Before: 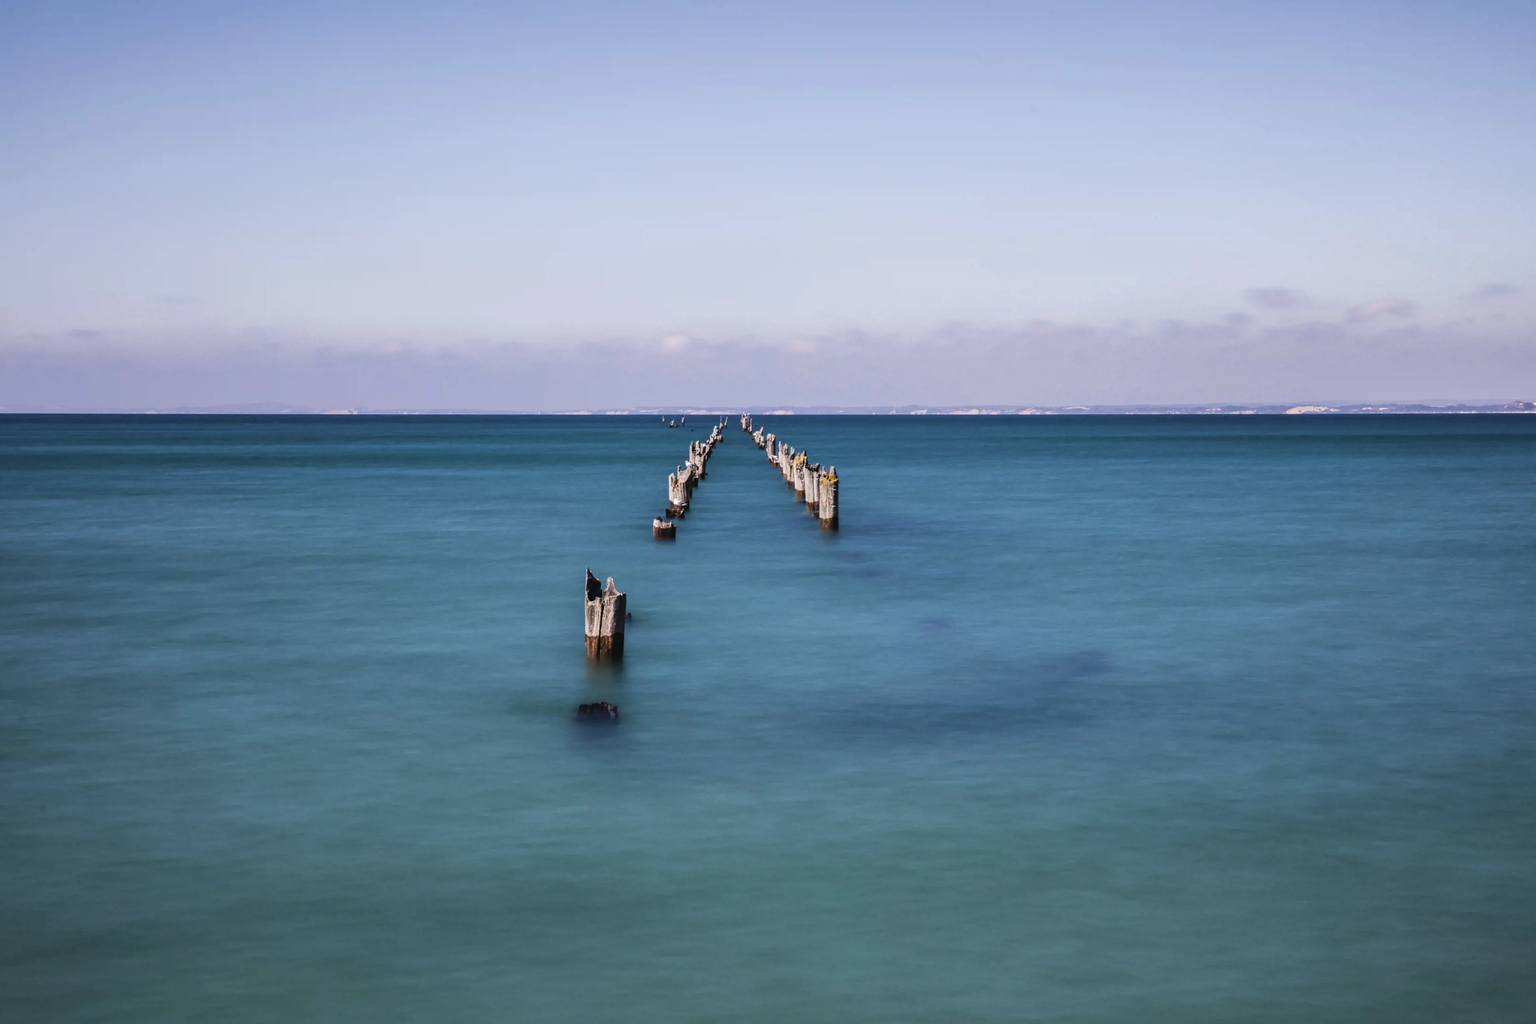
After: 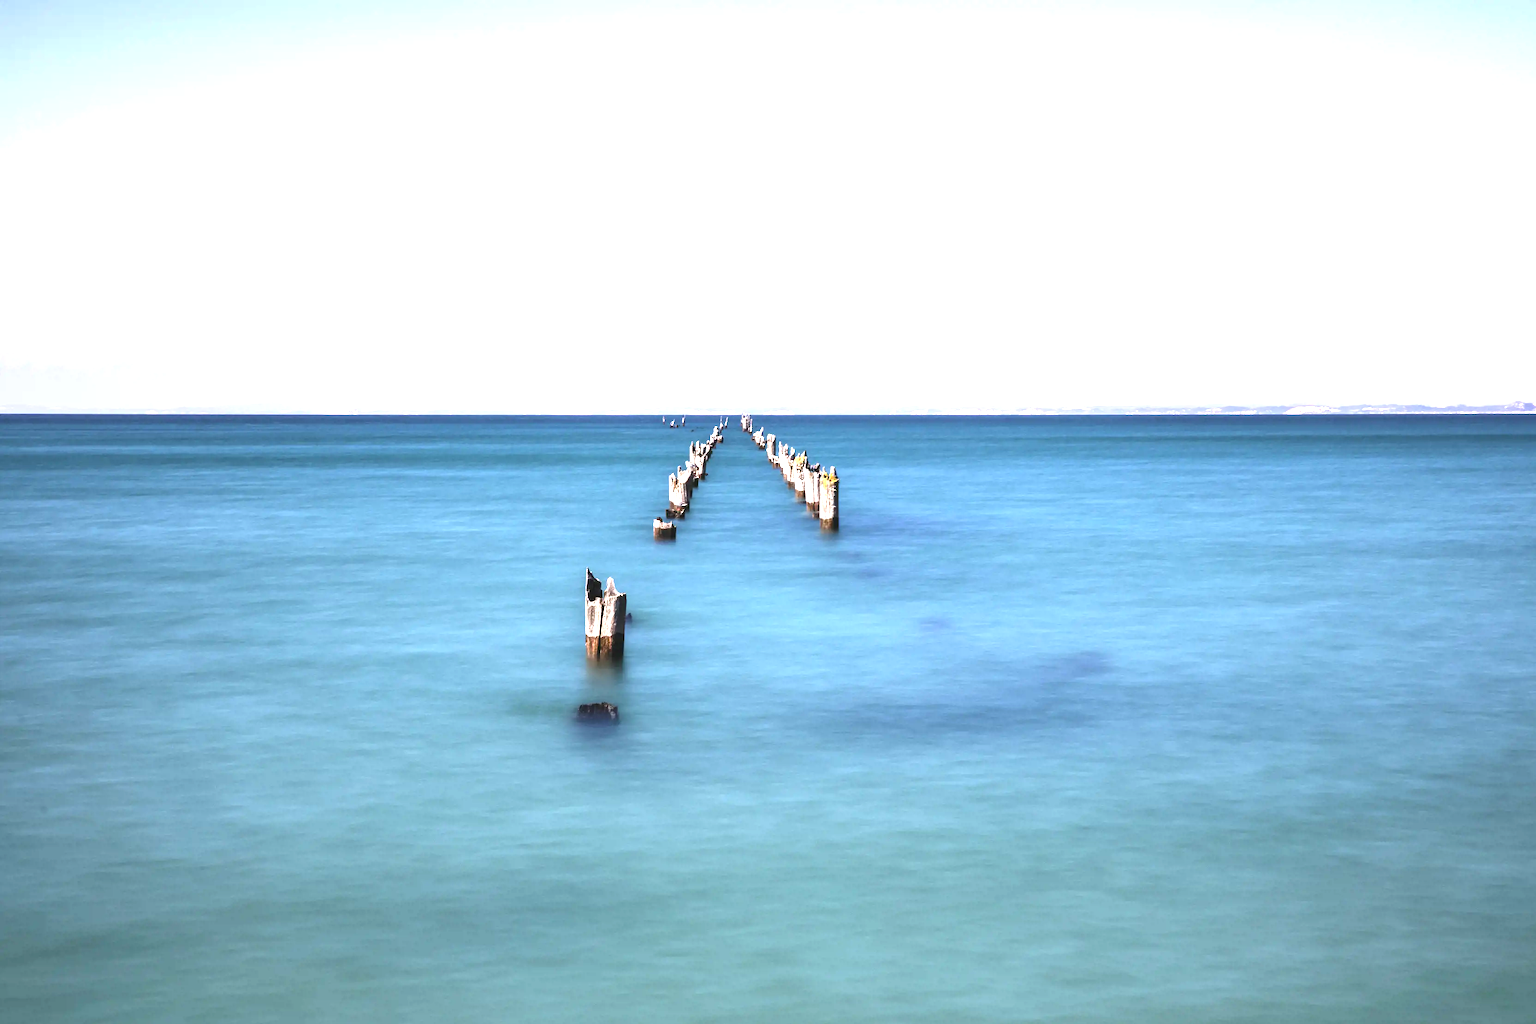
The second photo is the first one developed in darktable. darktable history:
exposure: black level correction 0, exposure 1.588 EV, compensate exposure bias true, compensate highlight preservation false
